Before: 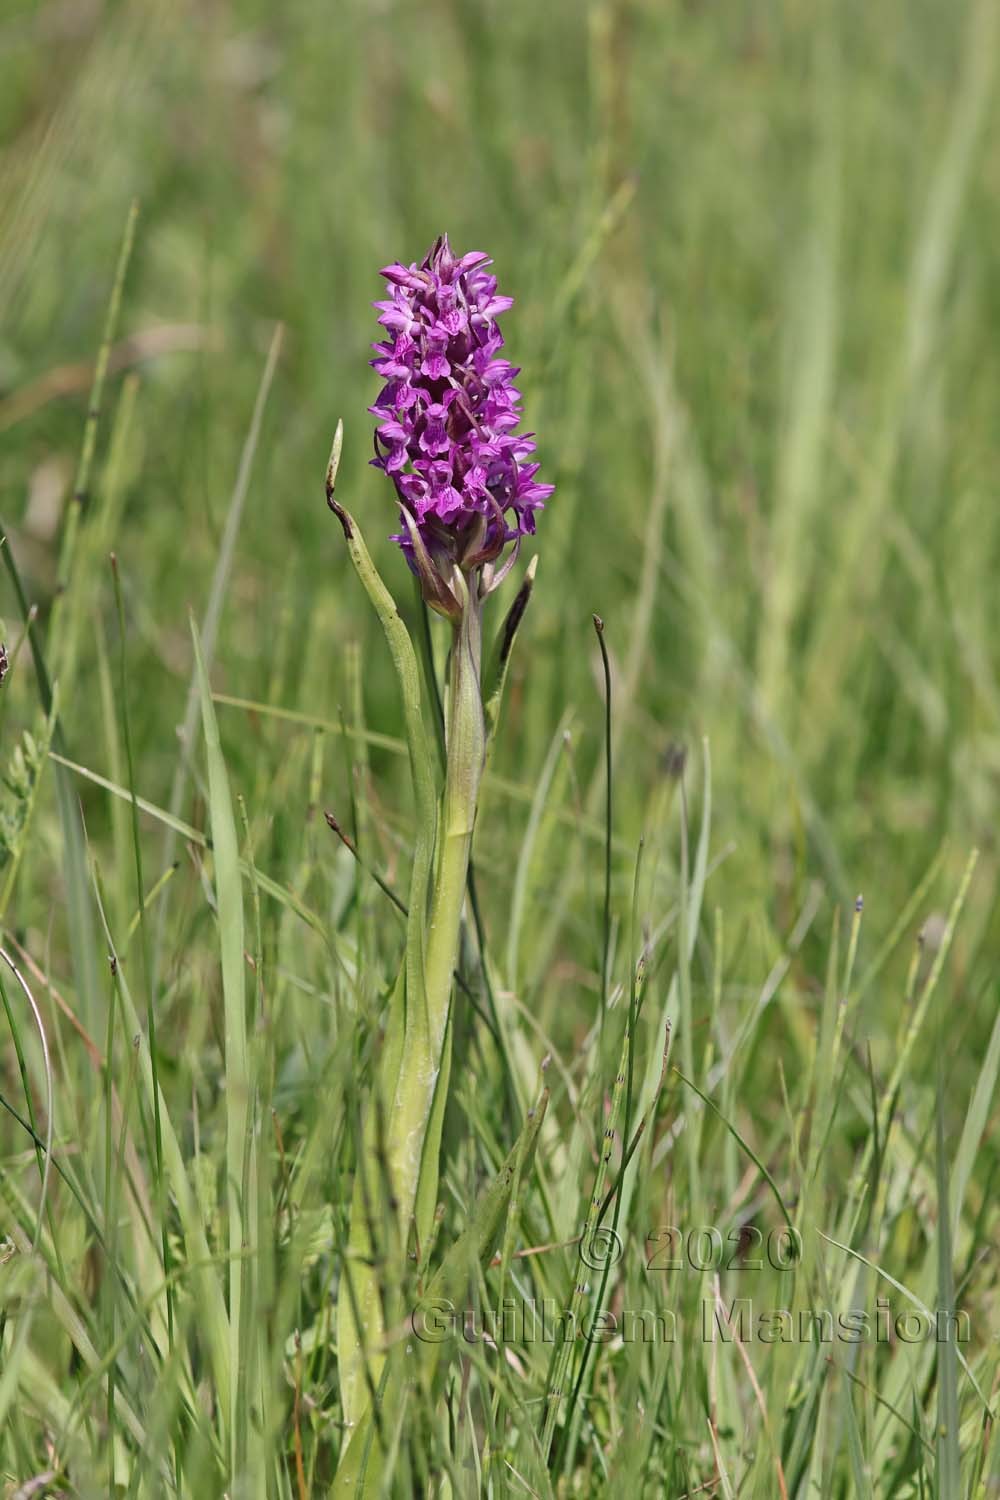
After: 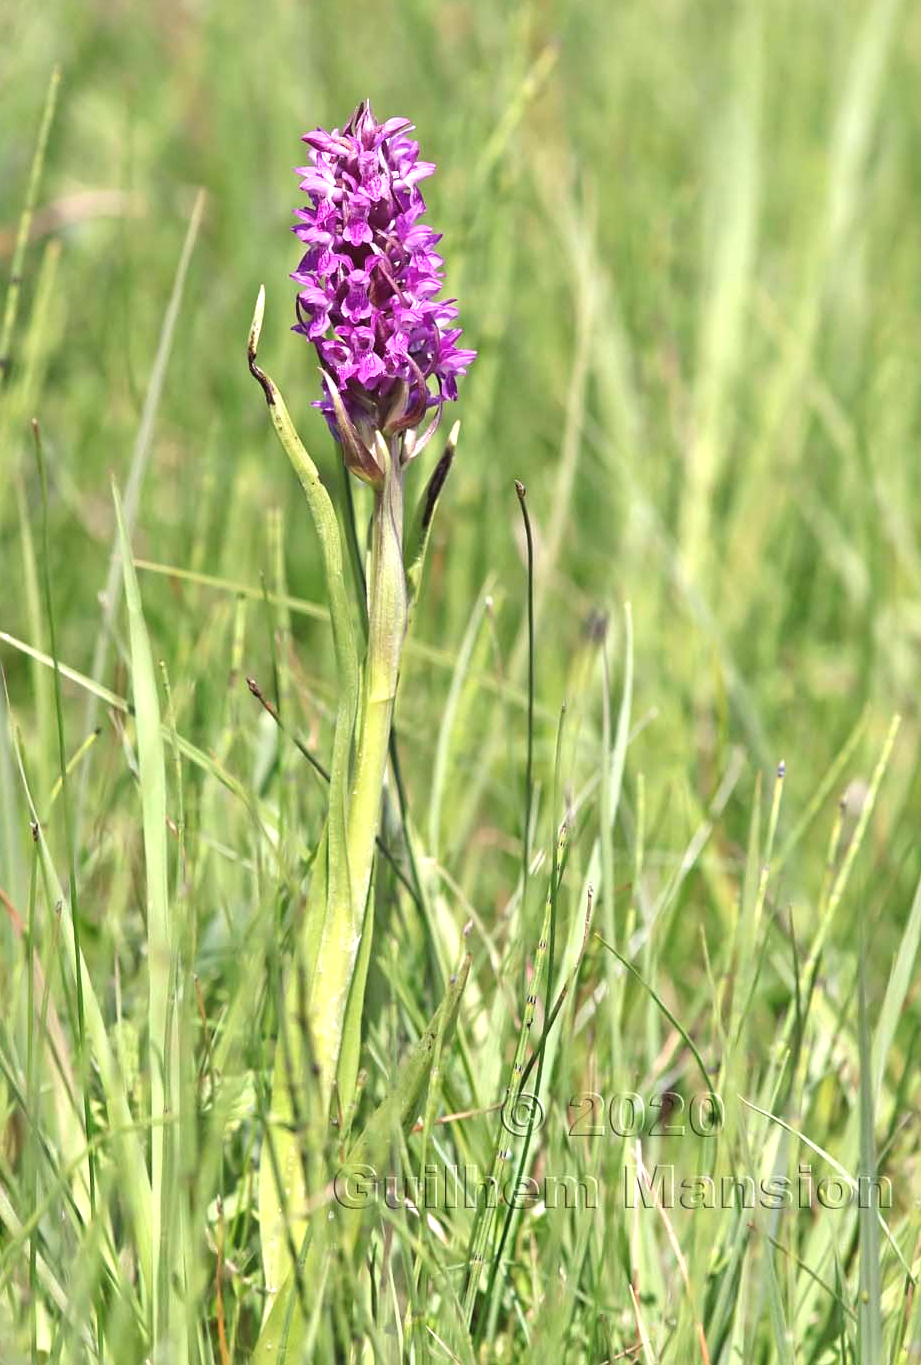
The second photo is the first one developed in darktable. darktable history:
exposure: black level correction 0, exposure 0.954 EV, compensate exposure bias true, compensate highlight preservation false
crop and rotate: left 7.861%, top 8.999%
